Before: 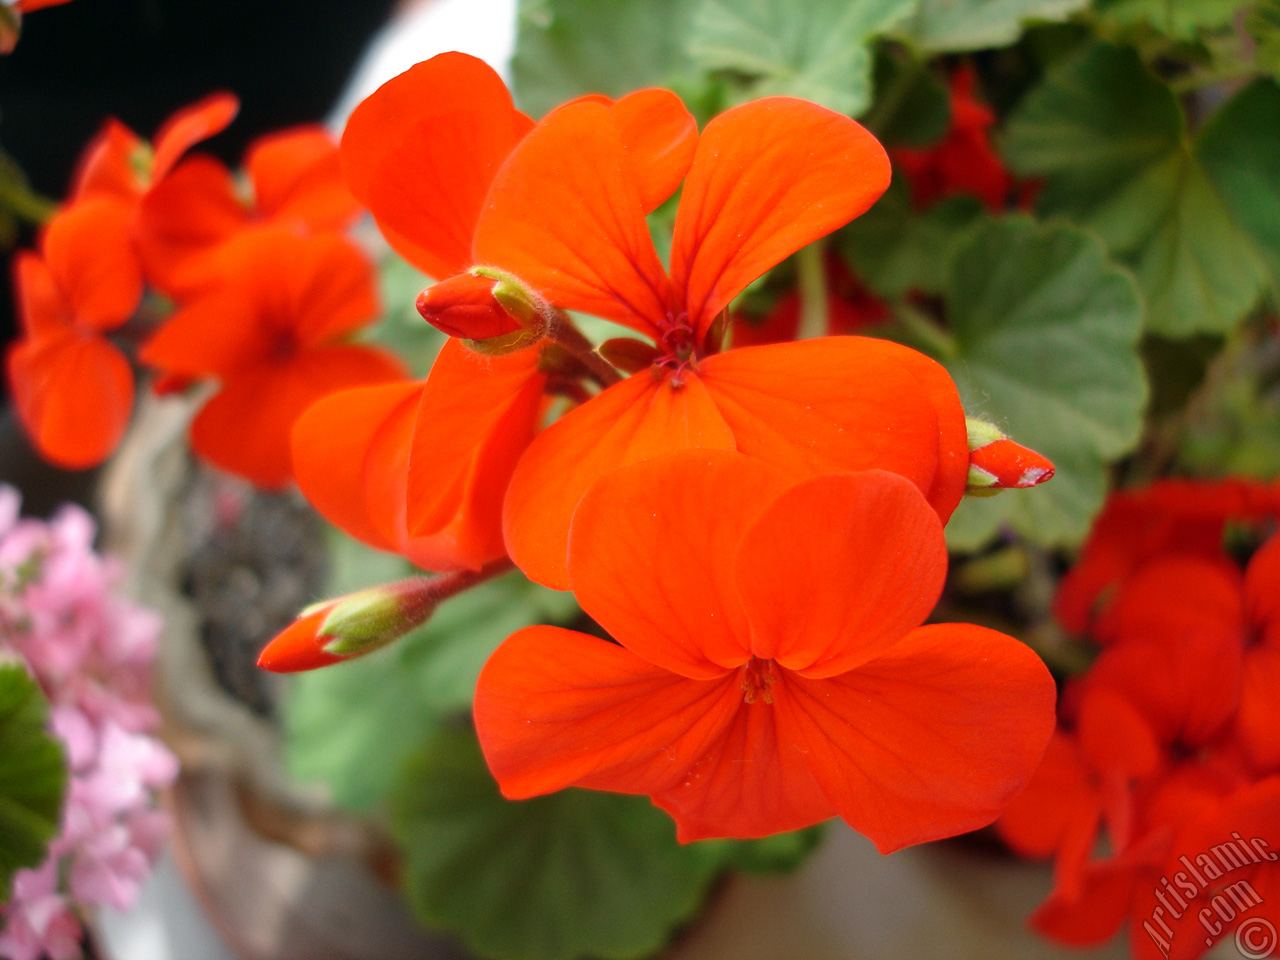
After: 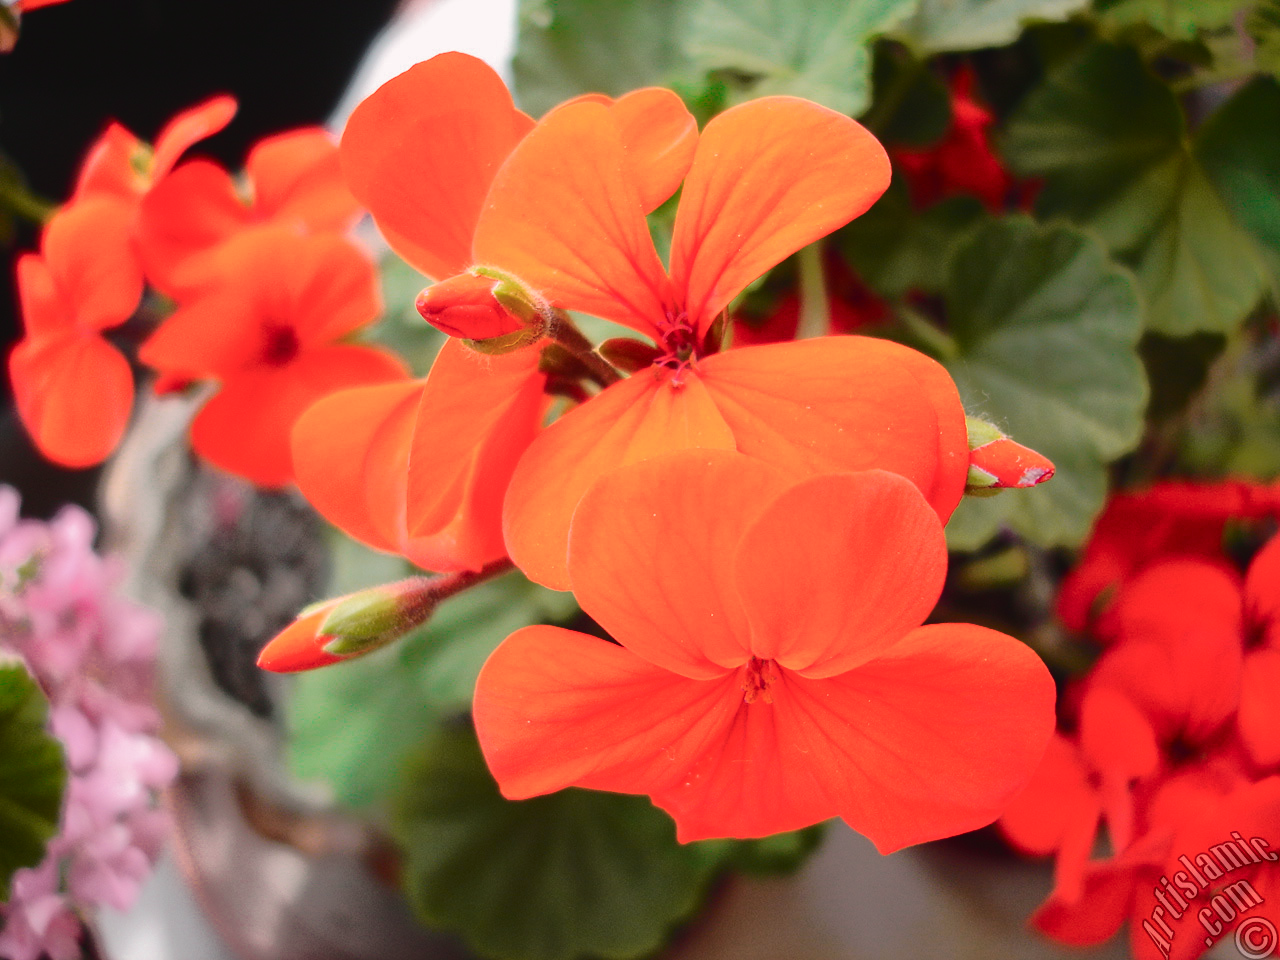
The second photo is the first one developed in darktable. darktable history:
color zones: curves: ch0 [(0, 0.465) (0.092, 0.596) (0.289, 0.464) (0.429, 0.453) (0.571, 0.464) (0.714, 0.455) (0.857, 0.462) (1, 0.465)]
tone curve: curves: ch0 [(0, 0.032) (0.094, 0.08) (0.265, 0.208) (0.41, 0.417) (0.498, 0.496) (0.638, 0.673) (0.845, 0.828) (0.994, 0.964)]; ch1 [(0, 0) (0.161, 0.092) (0.37, 0.302) (0.417, 0.434) (0.492, 0.502) (0.576, 0.589) (0.644, 0.638) (0.725, 0.765) (1, 1)]; ch2 [(0, 0) (0.352, 0.403) (0.45, 0.469) (0.521, 0.515) (0.55, 0.528) (0.589, 0.576) (1, 1)], color space Lab, independent channels, preserve colors none
